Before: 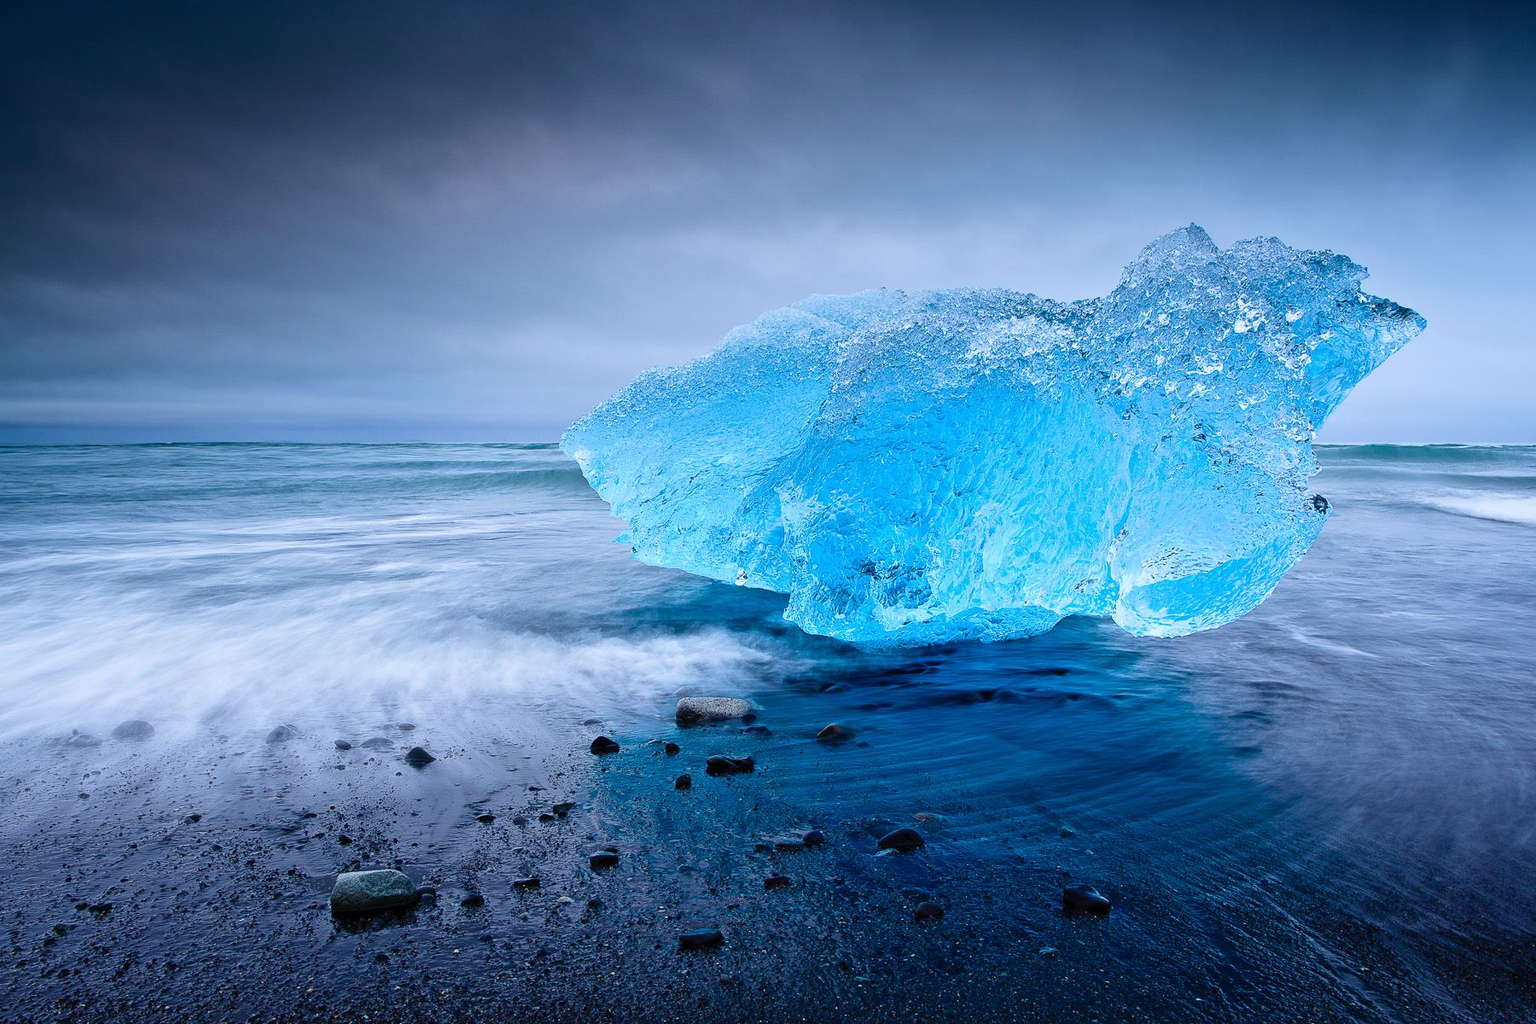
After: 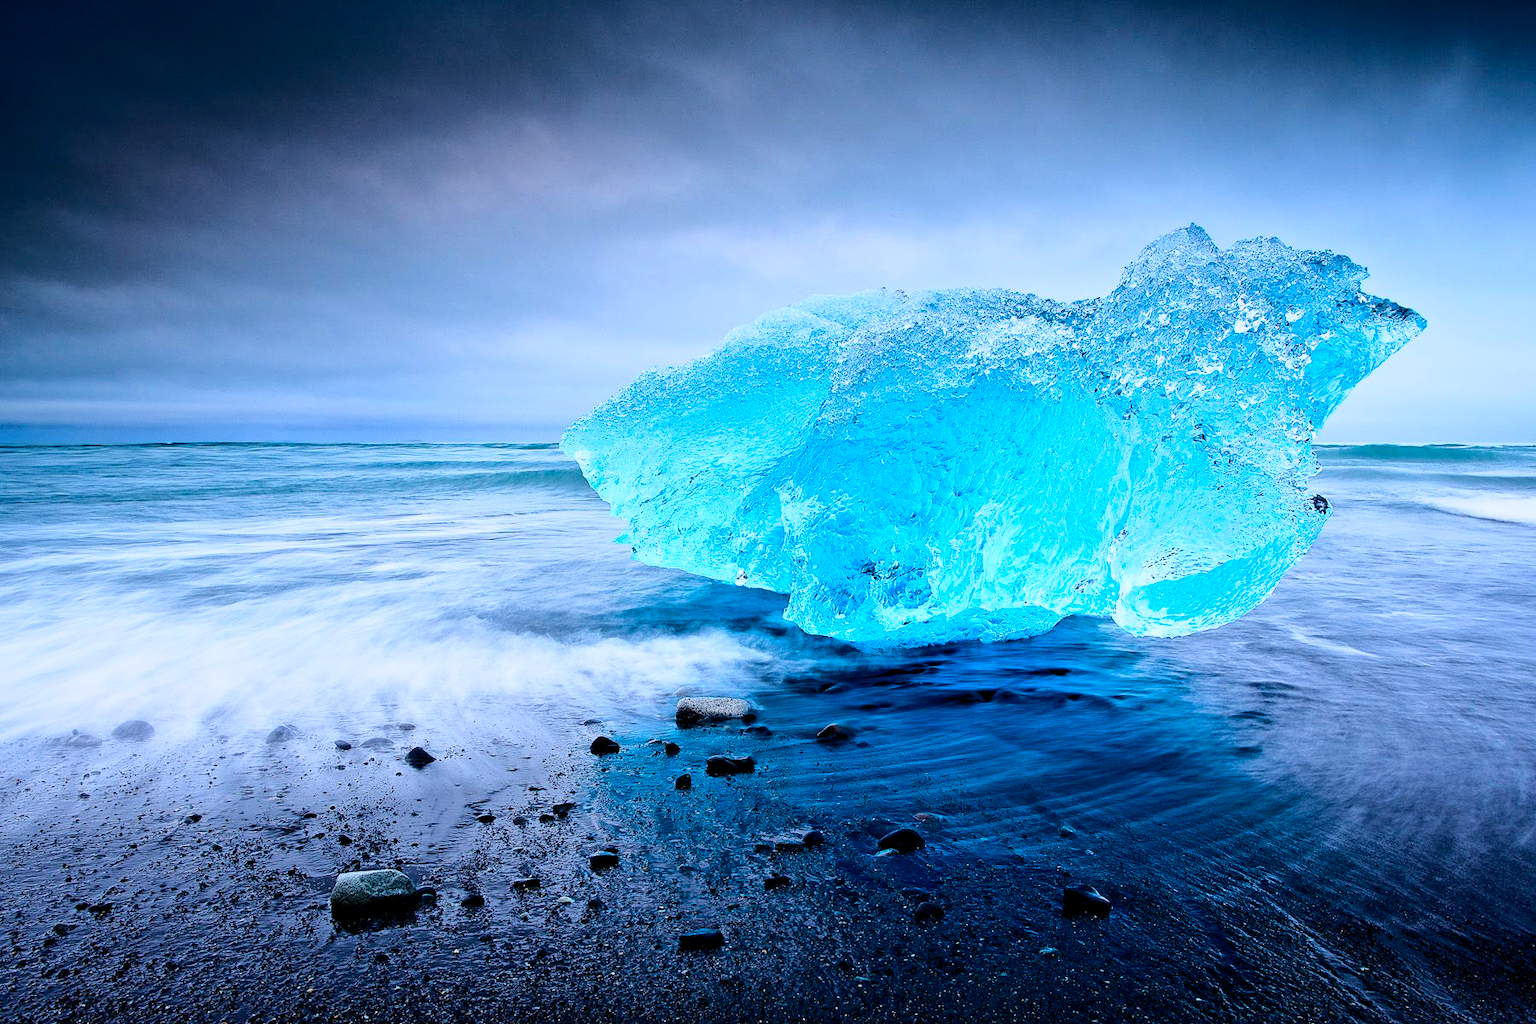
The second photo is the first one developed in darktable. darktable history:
haze removal: compatibility mode true, adaptive false
base curve: curves: ch0 [(0, 0) (0.028, 0.03) (0.121, 0.232) (0.46, 0.748) (0.859, 0.968) (1, 1)]
color balance rgb: global offset › luminance -0.475%, perceptual saturation grading › global saturation 0.478%
shadows and highlights: shadows -20.22, white point adjustment -1.86, highlights -35.07
